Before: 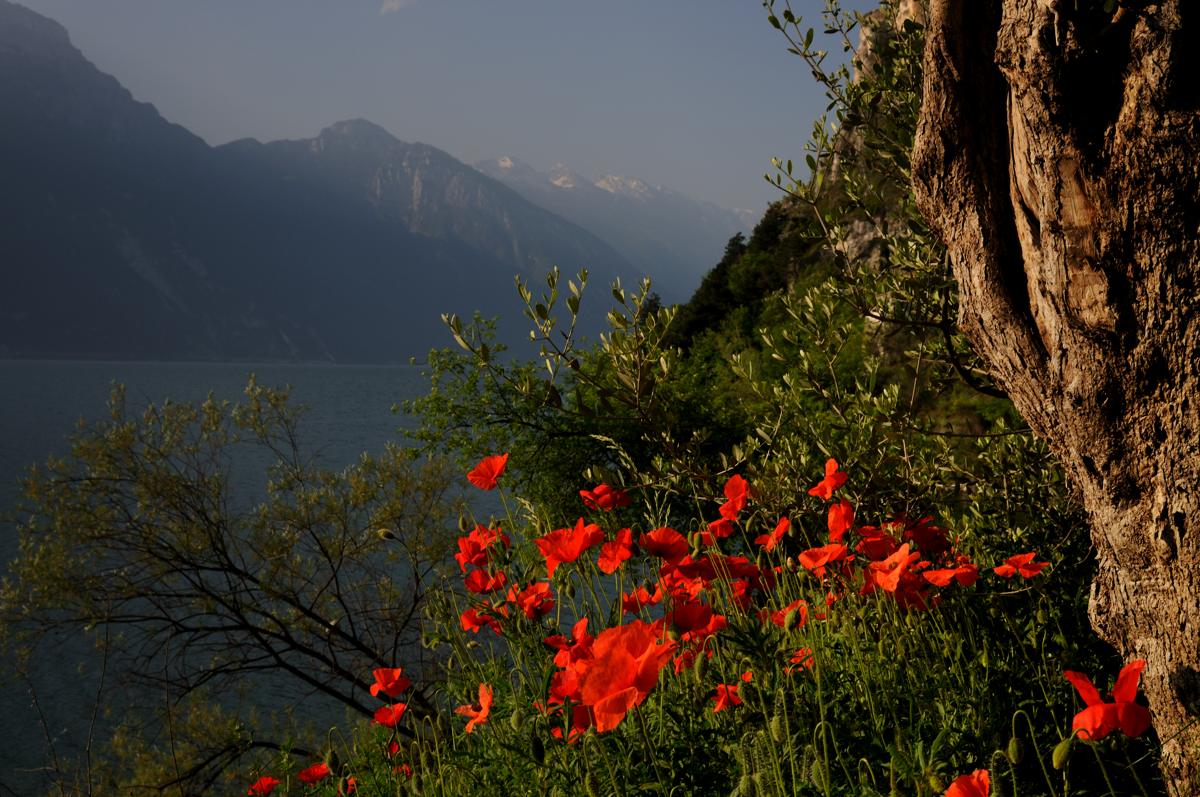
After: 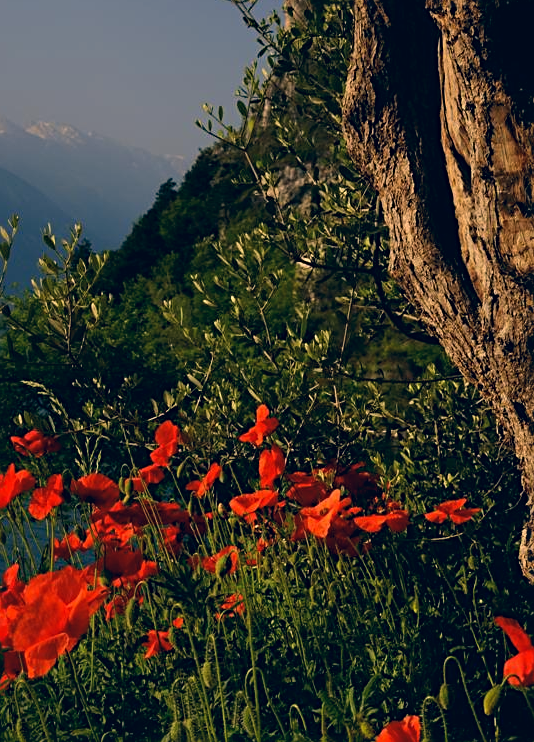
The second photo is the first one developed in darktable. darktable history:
color correction: highlights a* 10.34, highlights b* 14.02, shadows a* -10.25, shadows b* -15.13
crop: left 47.446%, top 6.851%, right 8.048%
sharpen: radius 2.519, amount 0.331
